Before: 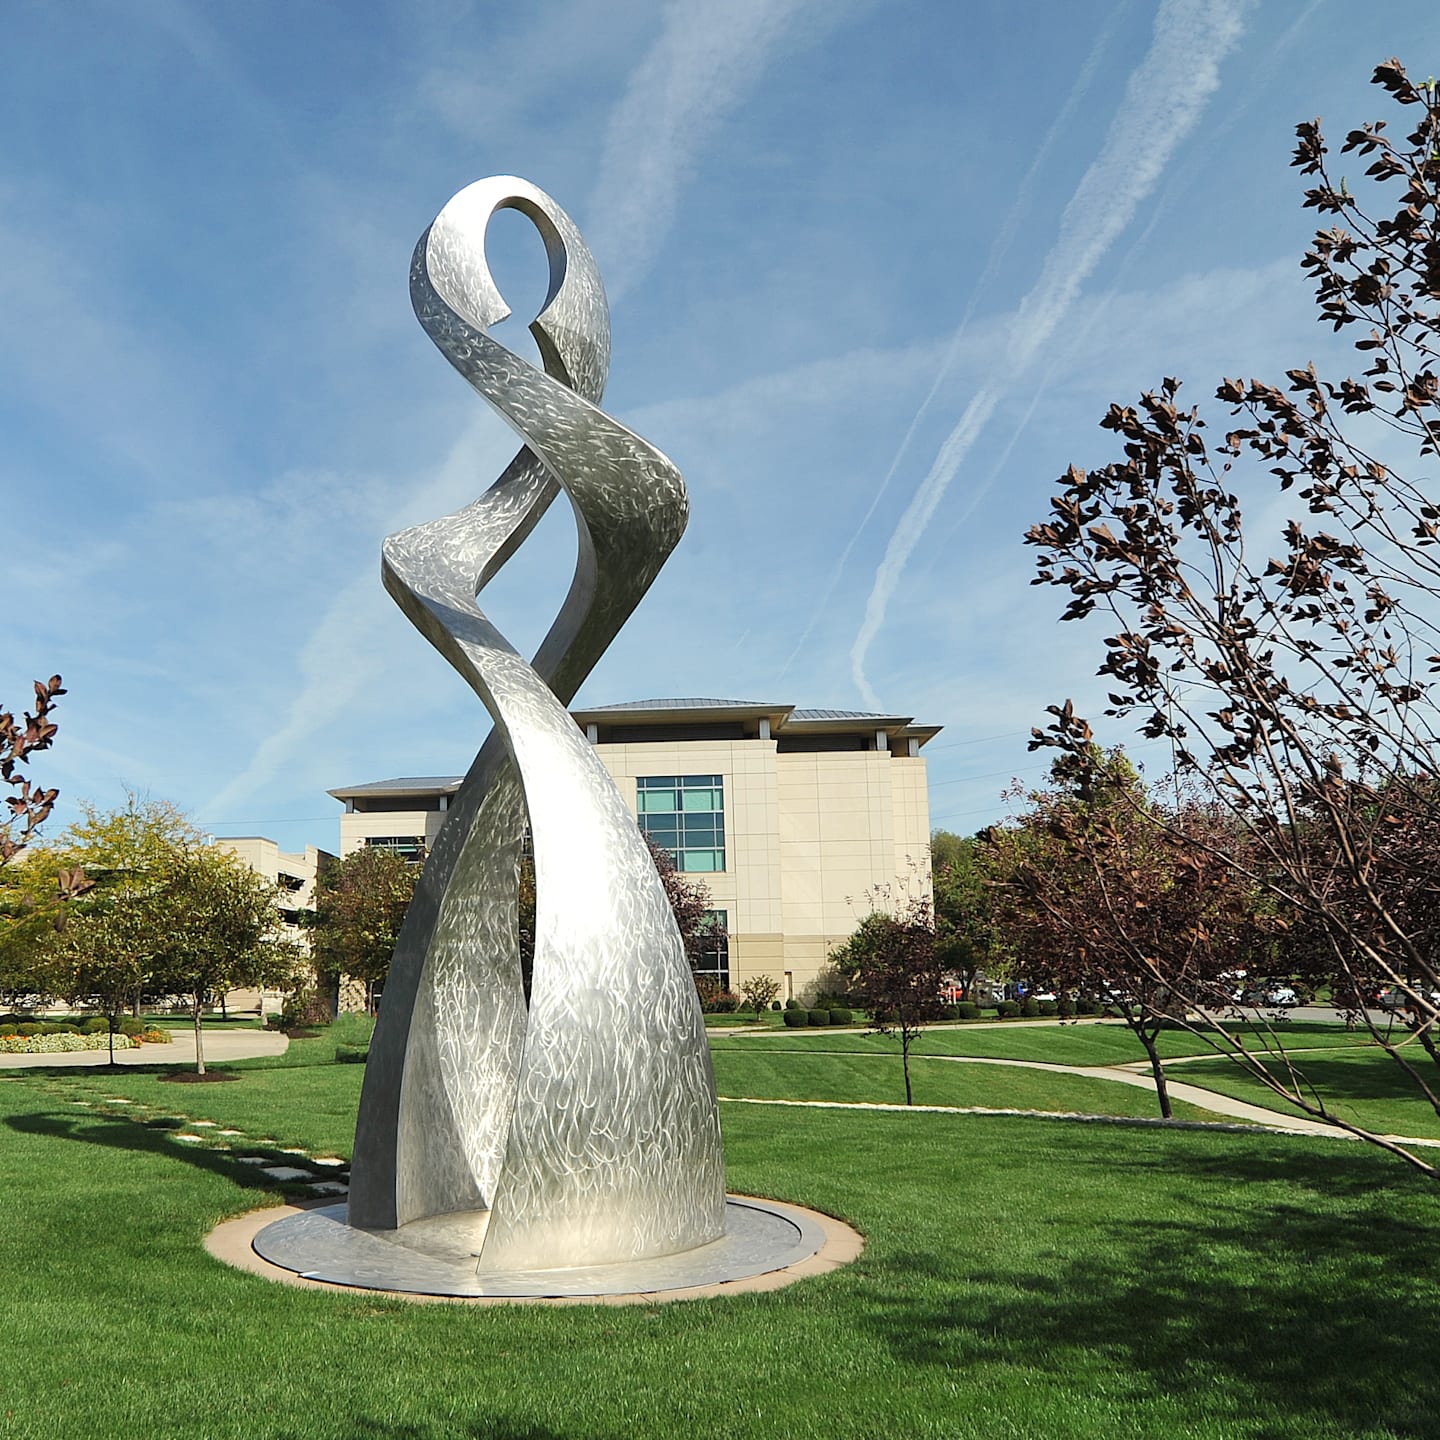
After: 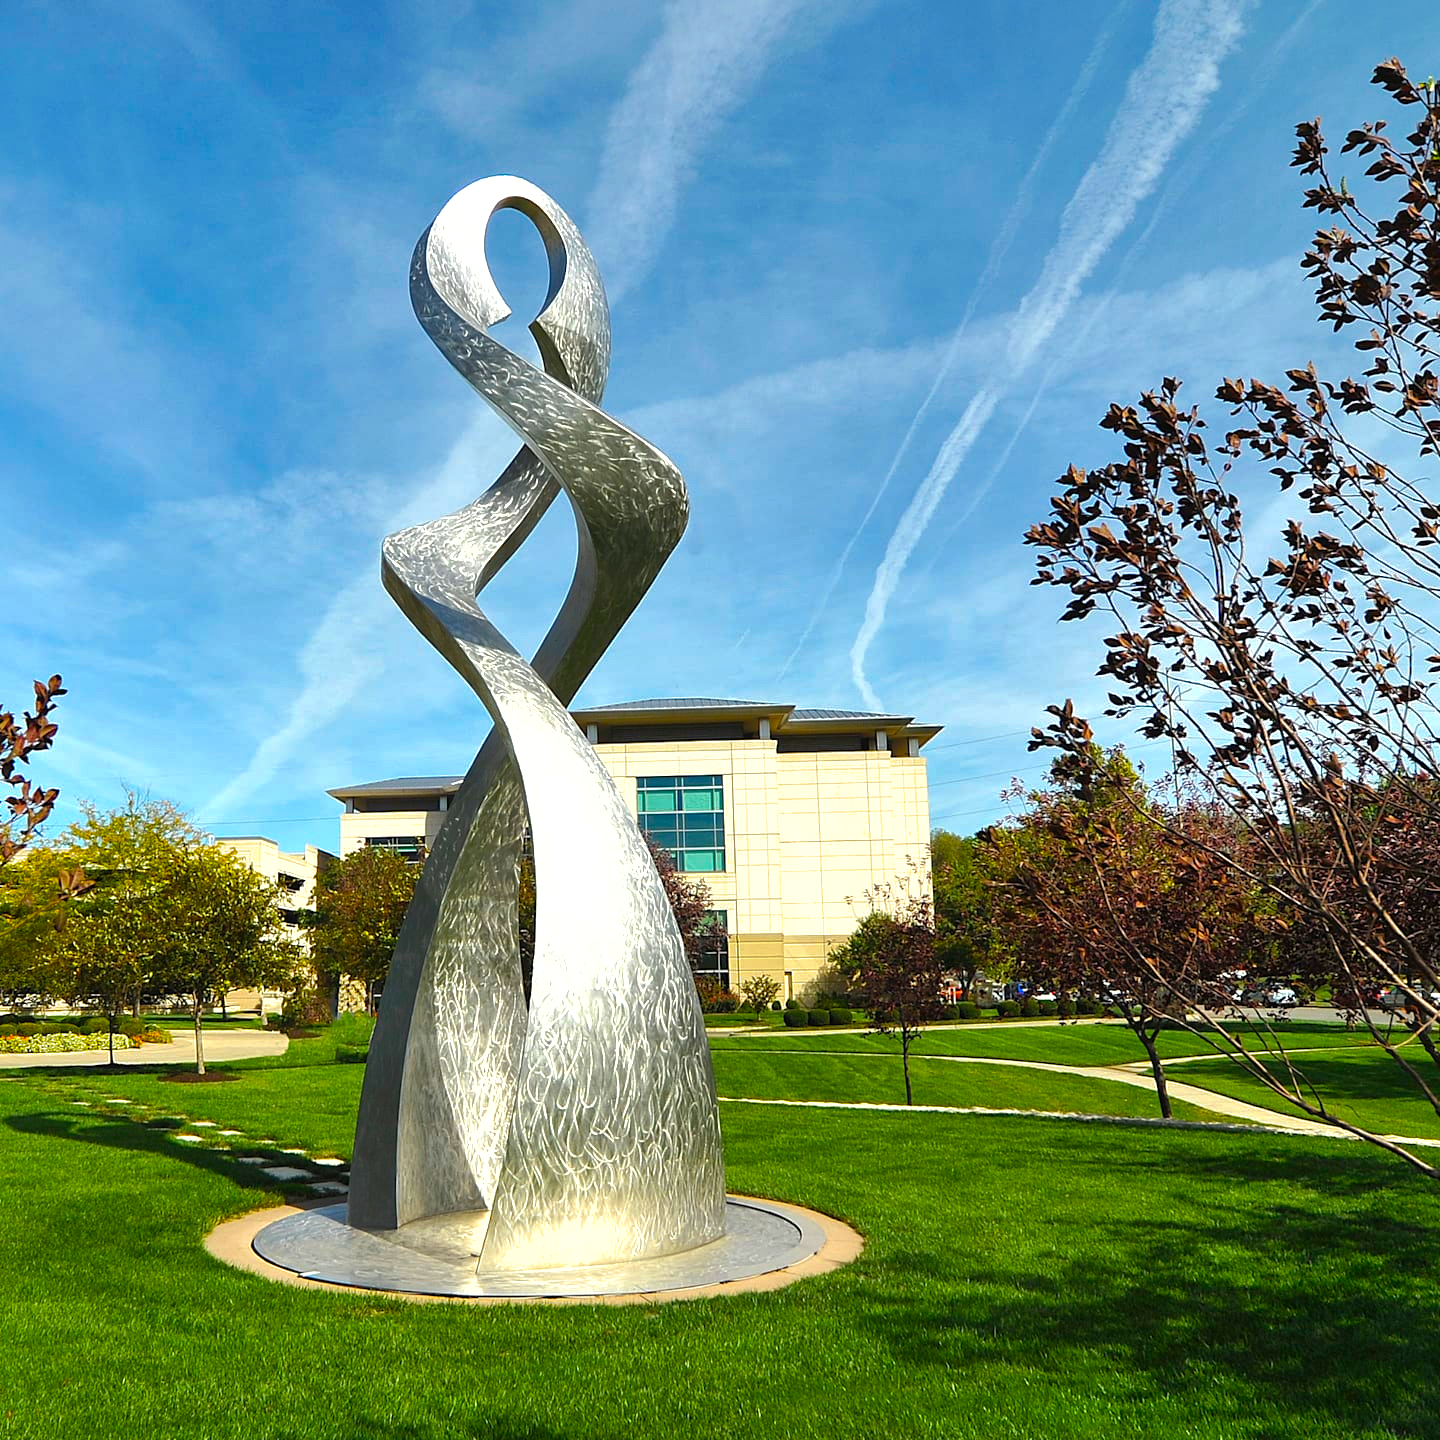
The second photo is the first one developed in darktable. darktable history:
shadows and highlights: on, module defaults
color balance rgb: linear chroma grading › global chroma 9%, perceptual saturation grading › global saturation 36%, perceptual saturation grading › shadows 35%, perceptual brilliance grading › global brilliance 15%, perceptual brilliance grading › shadows -35%, global vibrance 15%
